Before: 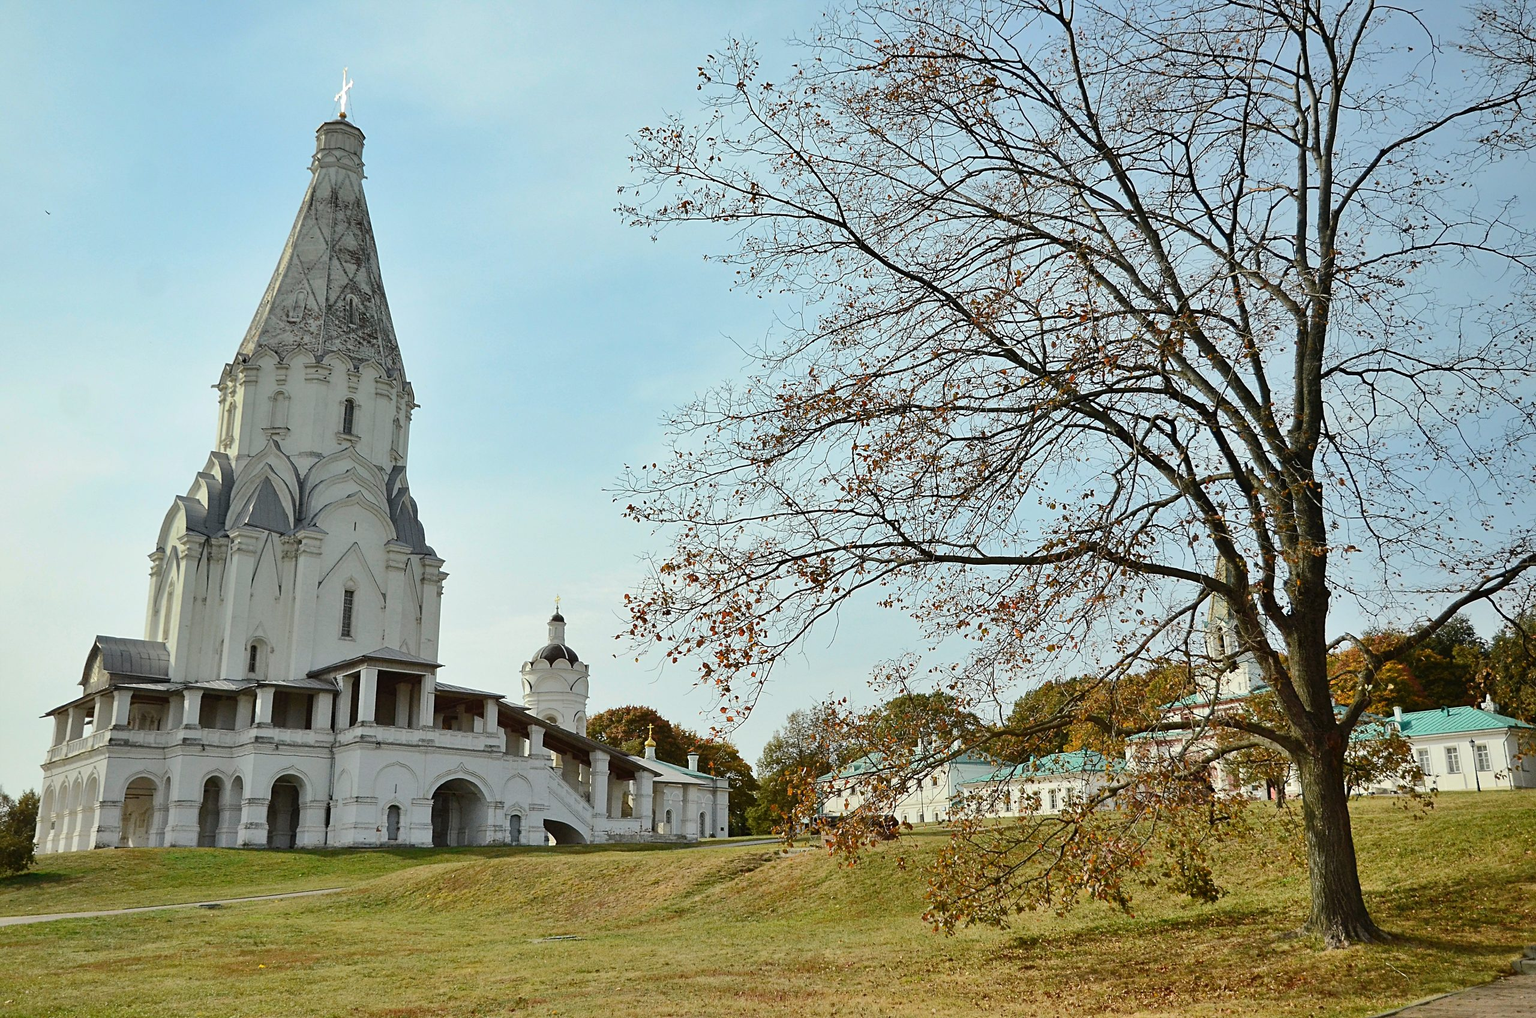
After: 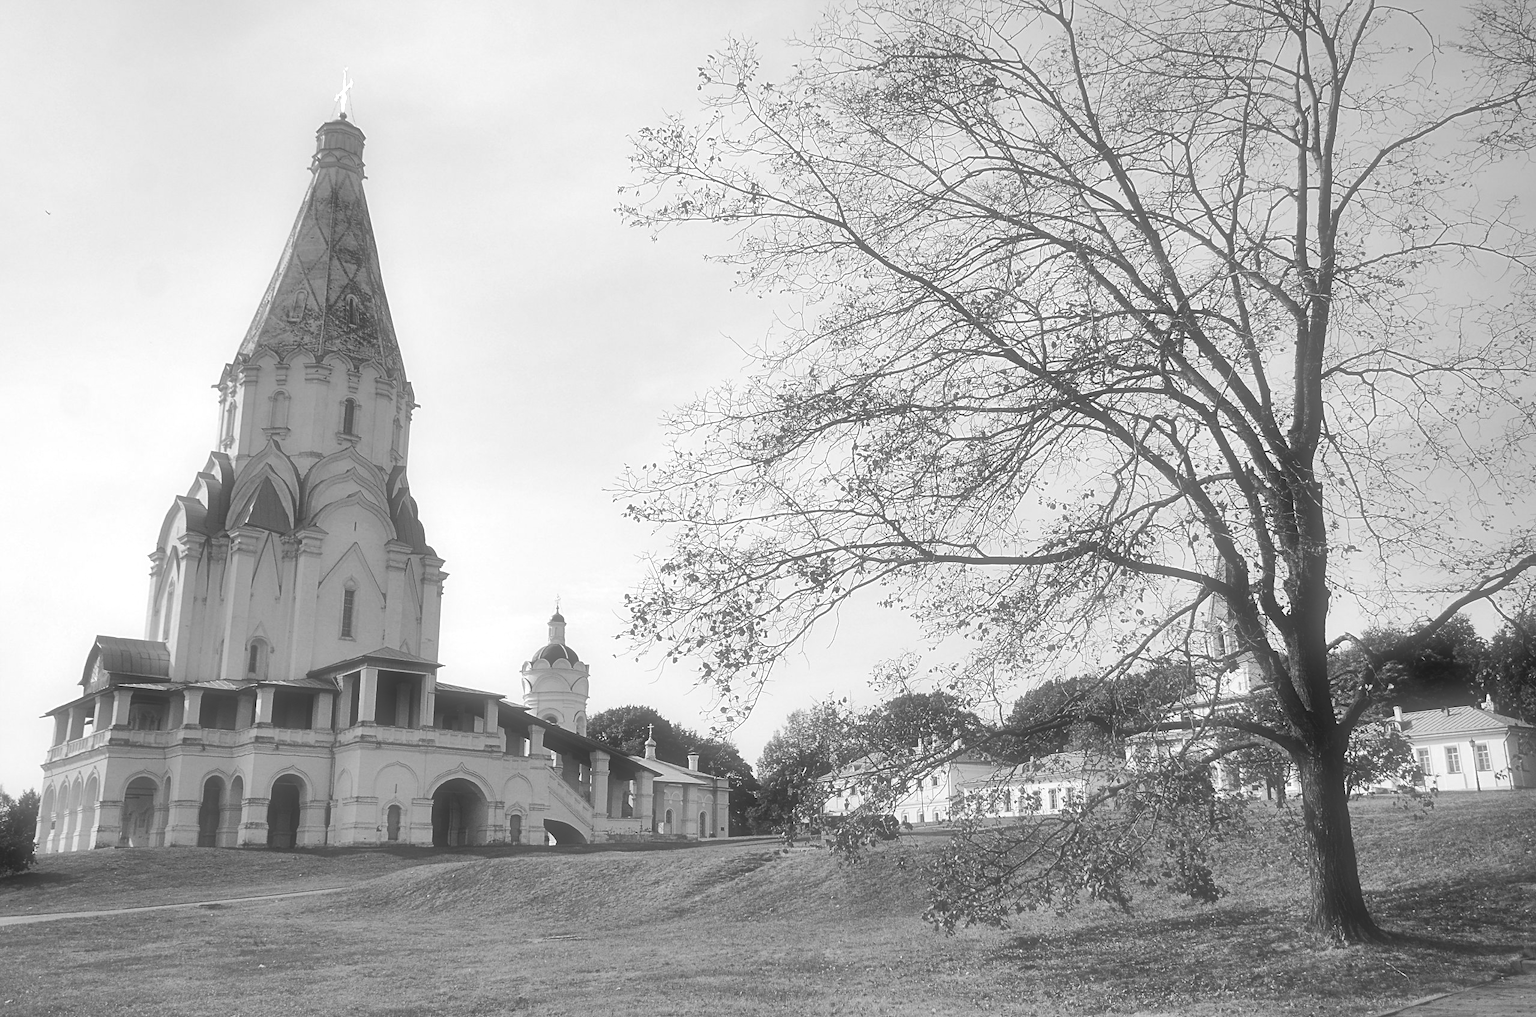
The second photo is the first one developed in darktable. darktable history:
white balance: red 0.982, blue 1.018
soften: size 60.24%, saturation 65.46%, brightness 0.506 EV, mix 25.7%
monochrome: on, module defaults
color balance rgb: perceptual saturation grading › highlights -29.58%, perceptual saturation grading › mid-tones 29.47%, perceptual saturation grading › shadows 59.73%, perceptual brilliance grading › global brilliance -17.79%, perceptual brilliance grading › highlights 28.73%, global vibrance 15.44%
